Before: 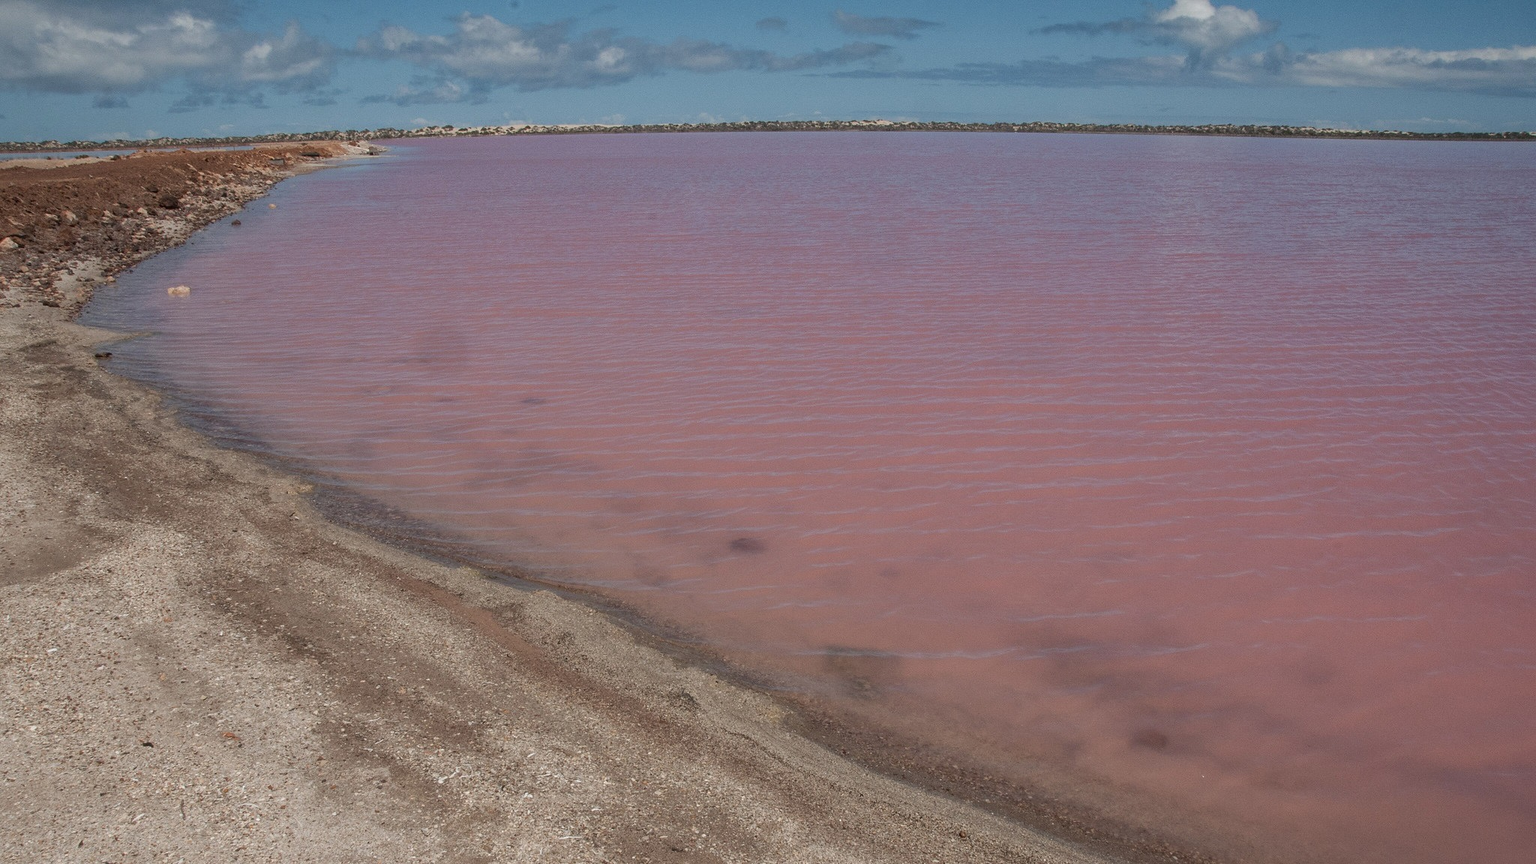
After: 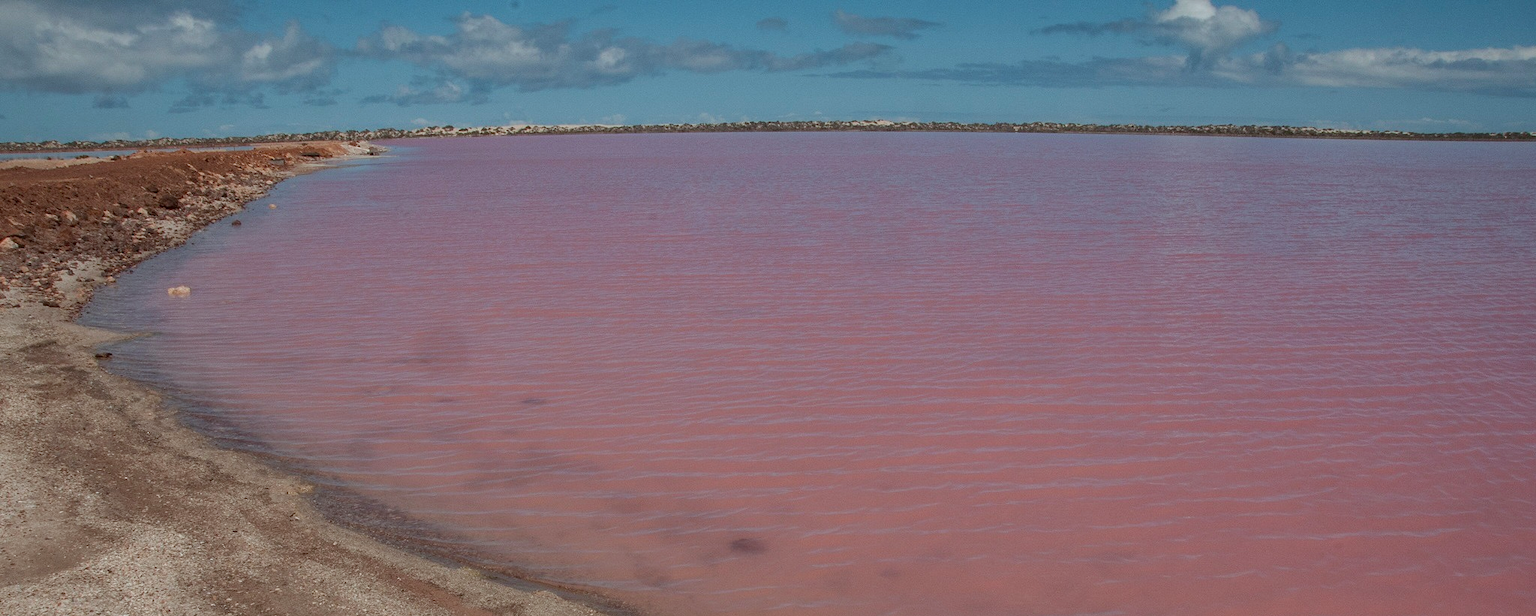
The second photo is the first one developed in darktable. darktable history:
exposure: black level correction 0.001, exposure -0.125 EV, compensate exposure bias true, compensate highlight preservation false
color correction: highlights a* -4.98, highlights b* -3.76, shadows a* 3.83, shadows b* 4.08
crop: bottom 28.576%
shadows and highlights: shadows 25, highlights -25
